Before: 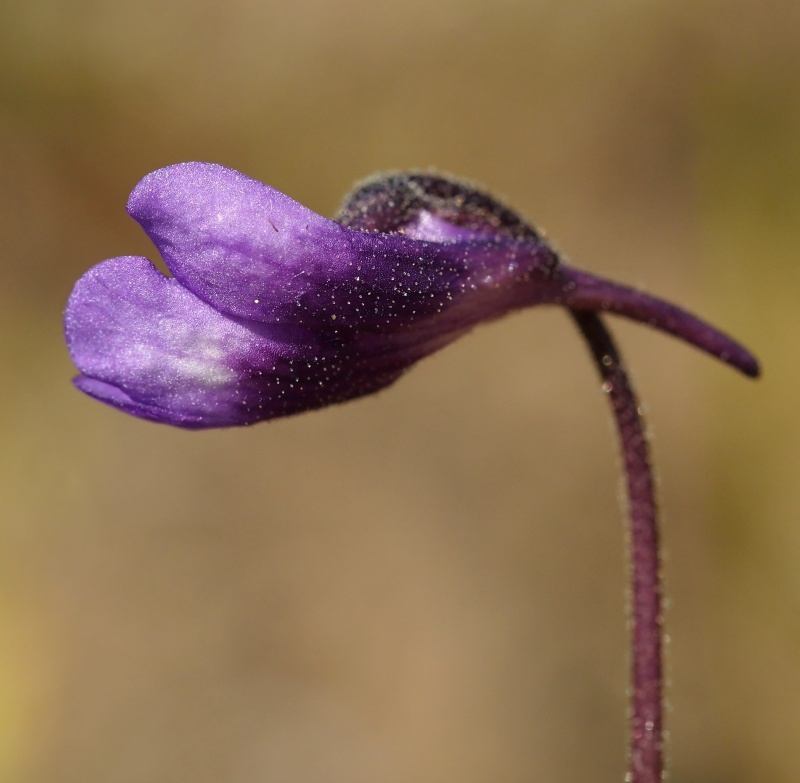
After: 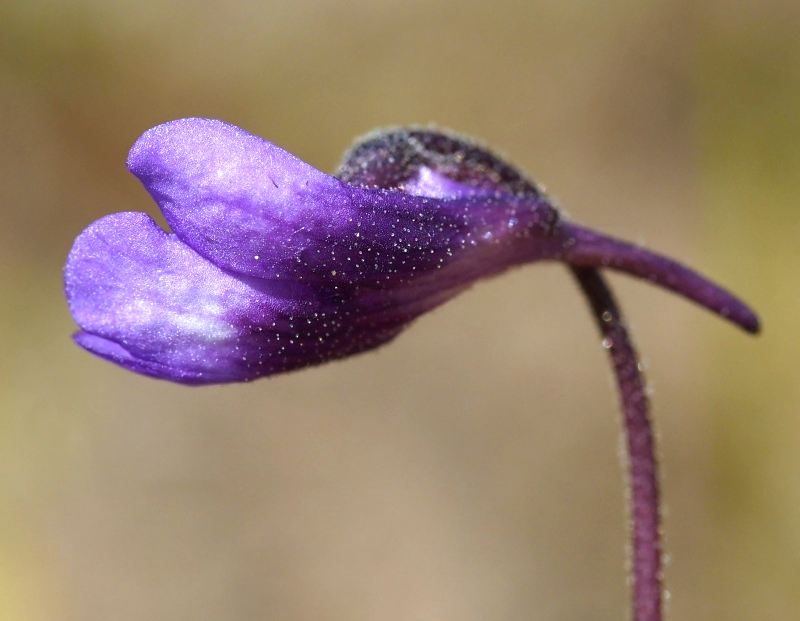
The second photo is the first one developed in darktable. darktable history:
crop and rotate: top 5.667%, bottom 14.937%
shadows and highlights: shadows 43.06, highlights 6.94
white balance: red 0.948, green 1.02, blue 1.176
exposure: black level correction 0.001, exposure 0.5 EV, compensate exposure bias true, compensate highlight preservation false
